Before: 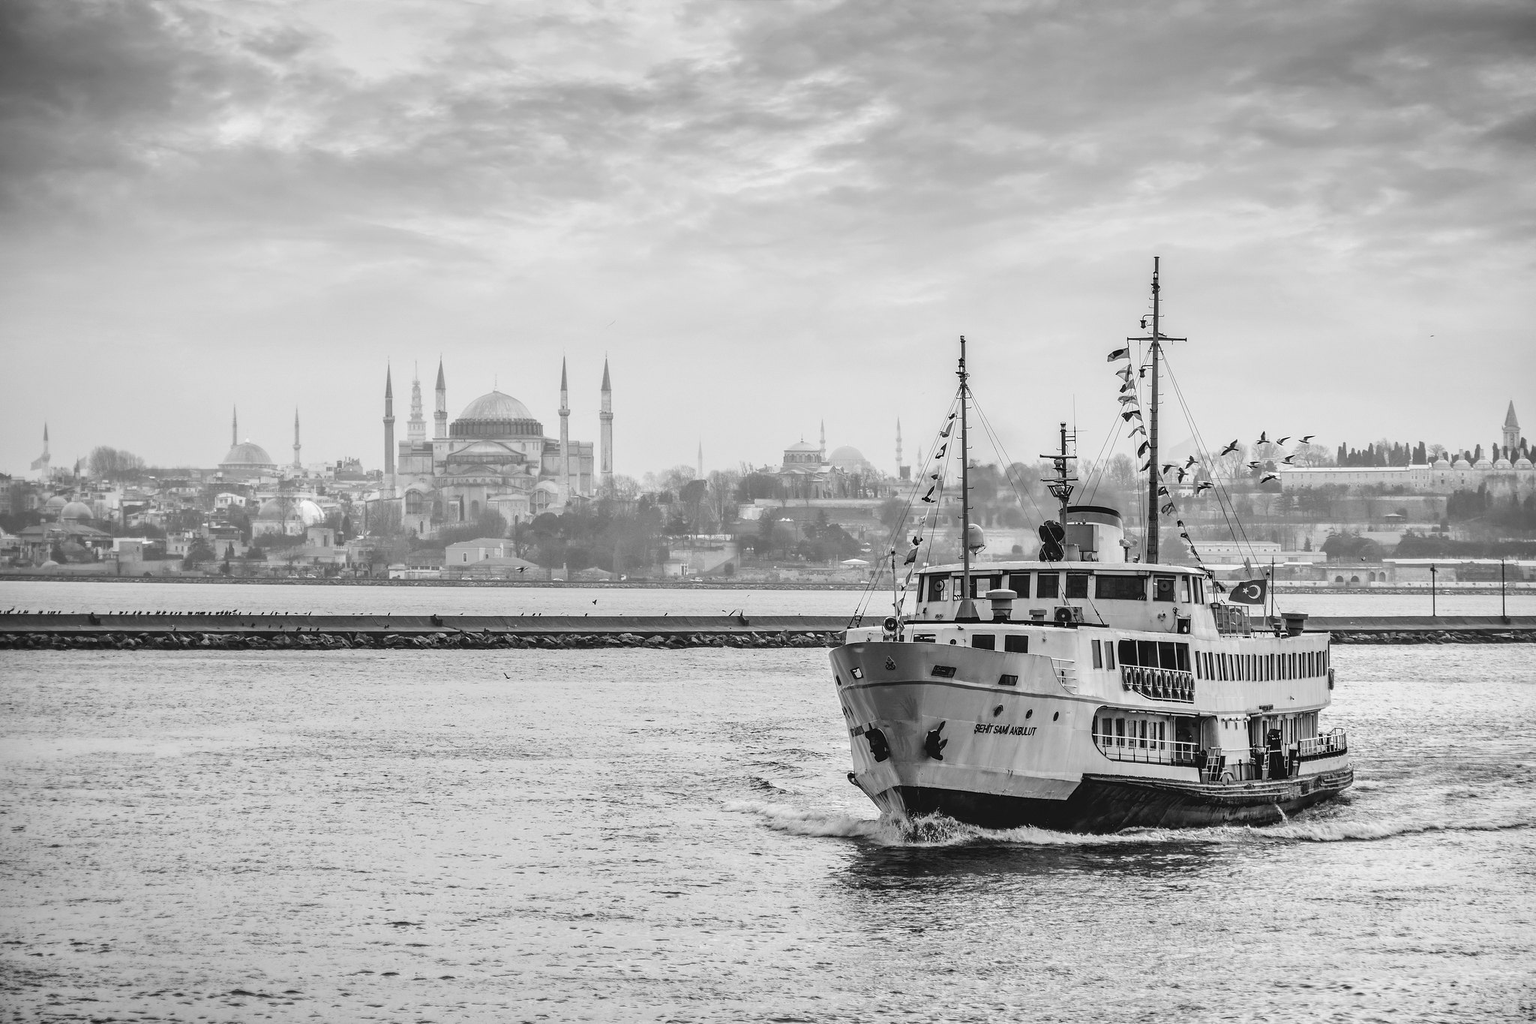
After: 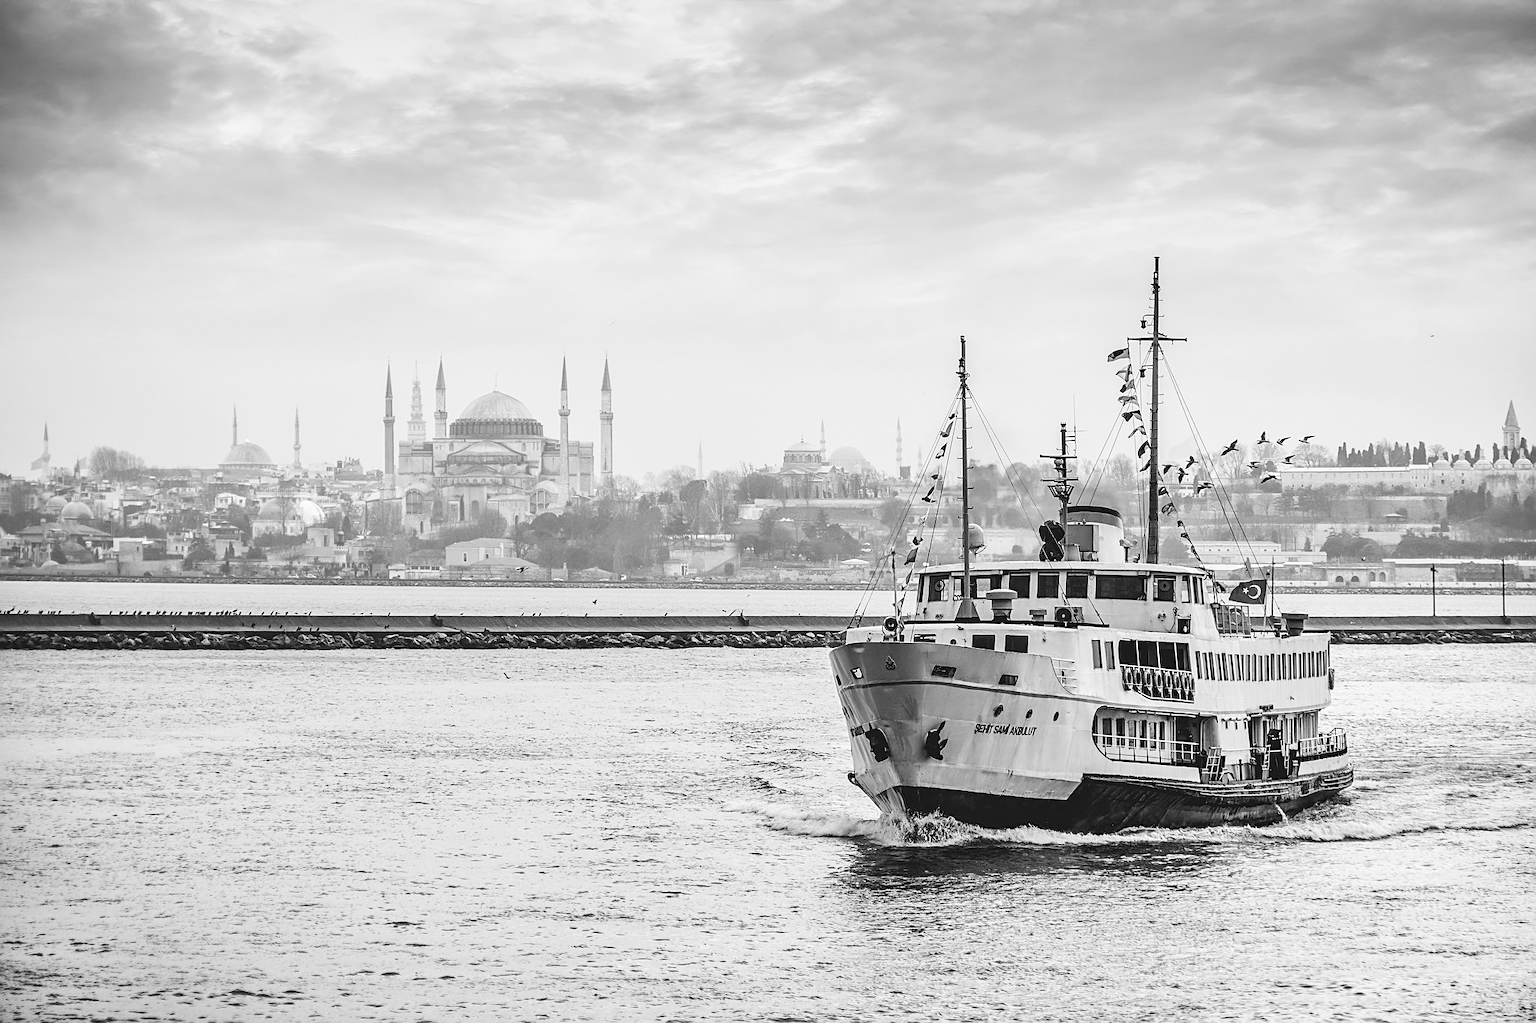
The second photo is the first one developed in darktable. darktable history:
contrast brightness saturation: contrast 0.198, brightness 0.158, saturation 0.221
sharpen: on, module defaults
